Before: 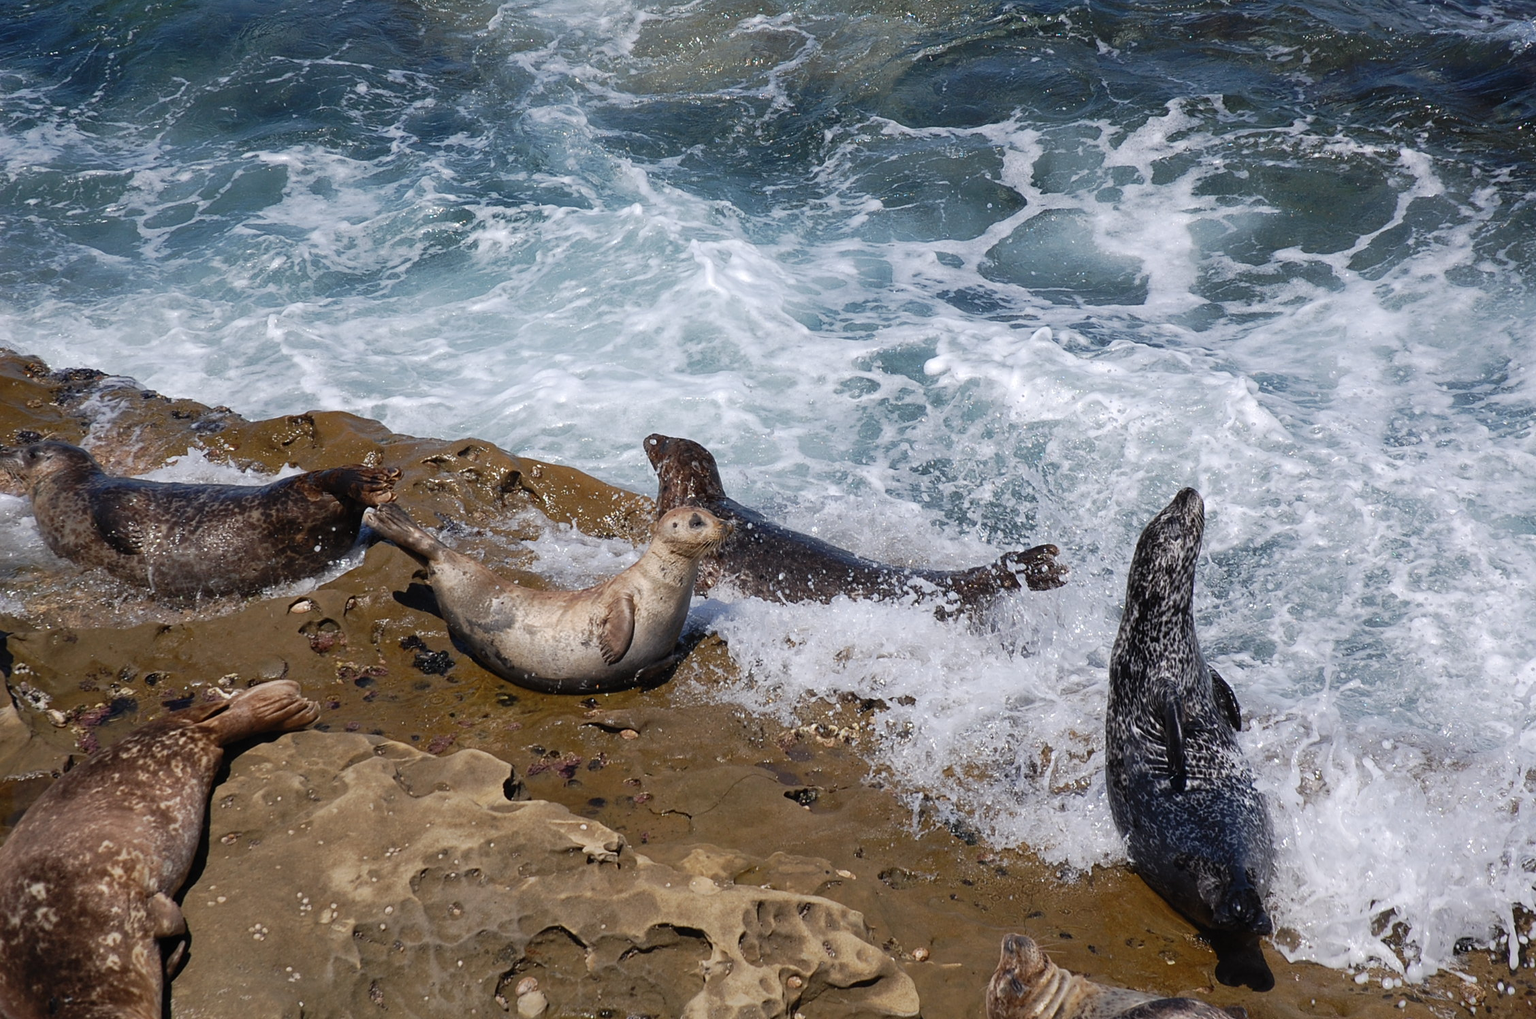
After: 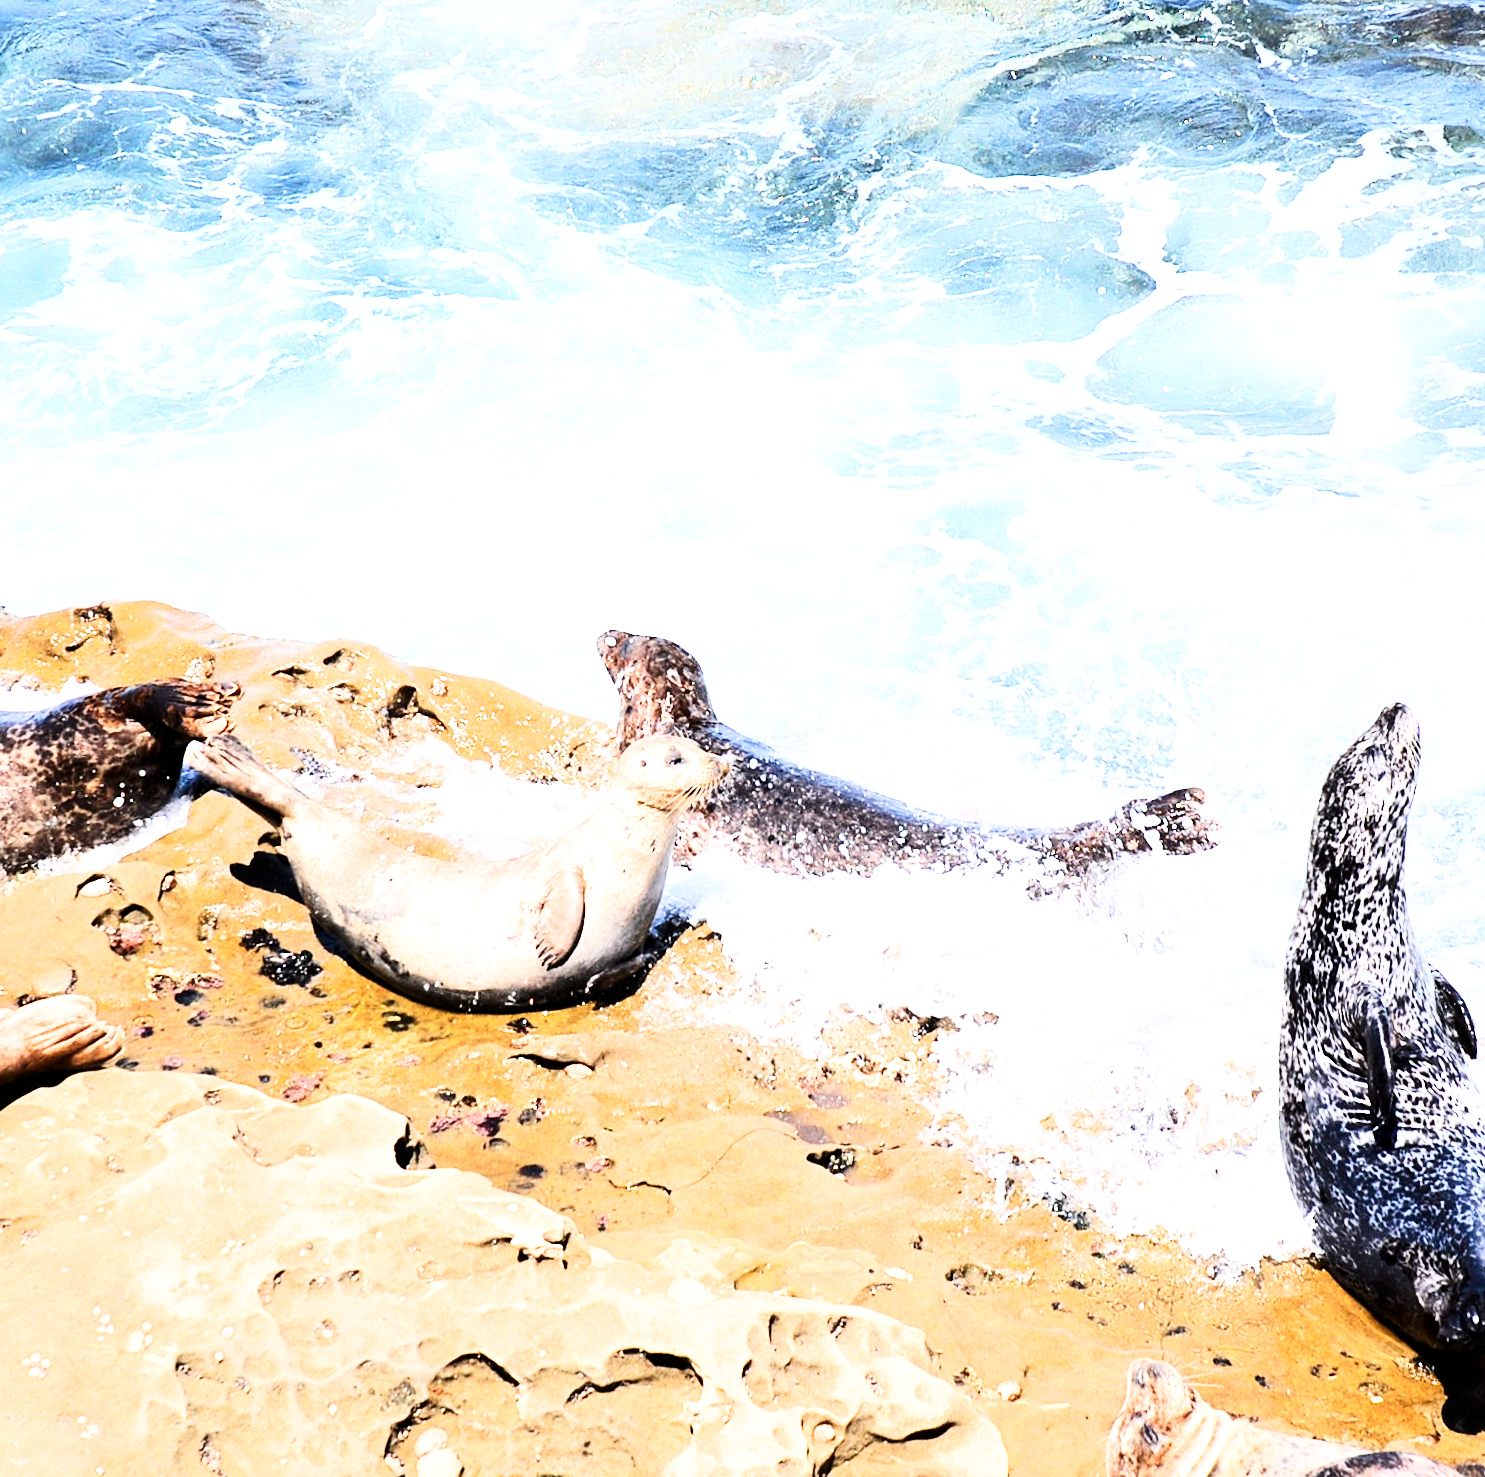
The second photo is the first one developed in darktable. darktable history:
local contrast: mode bilateral grid, contrast 20, coarseness 50, detail 120%, midtone range 0.2
contrast brightness saturation: contrast 0.4, brightness 0.1, saturation 0.21
filmic rgb: black relative exposure -5 EV, hardness 2.88, contrast 1.3, highlights saturation mix -30%
rotate and perspective: rotation -0.45°, automatic cropping original format, crop left 0.008, crop right 0.992, crop top 0.012, crop bottom 0.988
exposure: black level correction 0.001, exposure 2.607 EV, compensate exposure bias true, compensate highlight preservation false
crop and rotate: left 15.055%, right 18.278%
